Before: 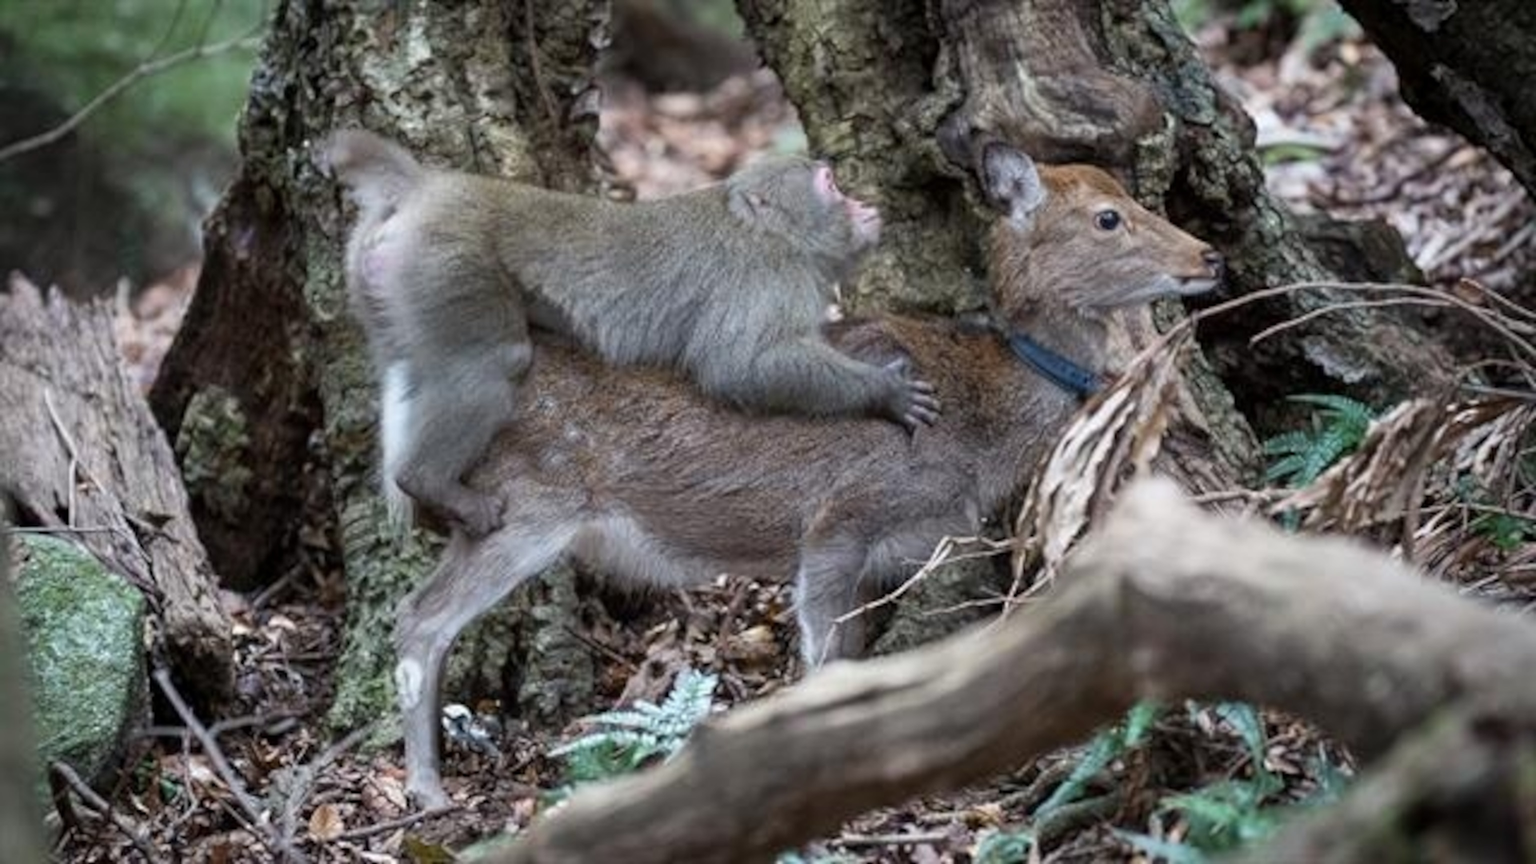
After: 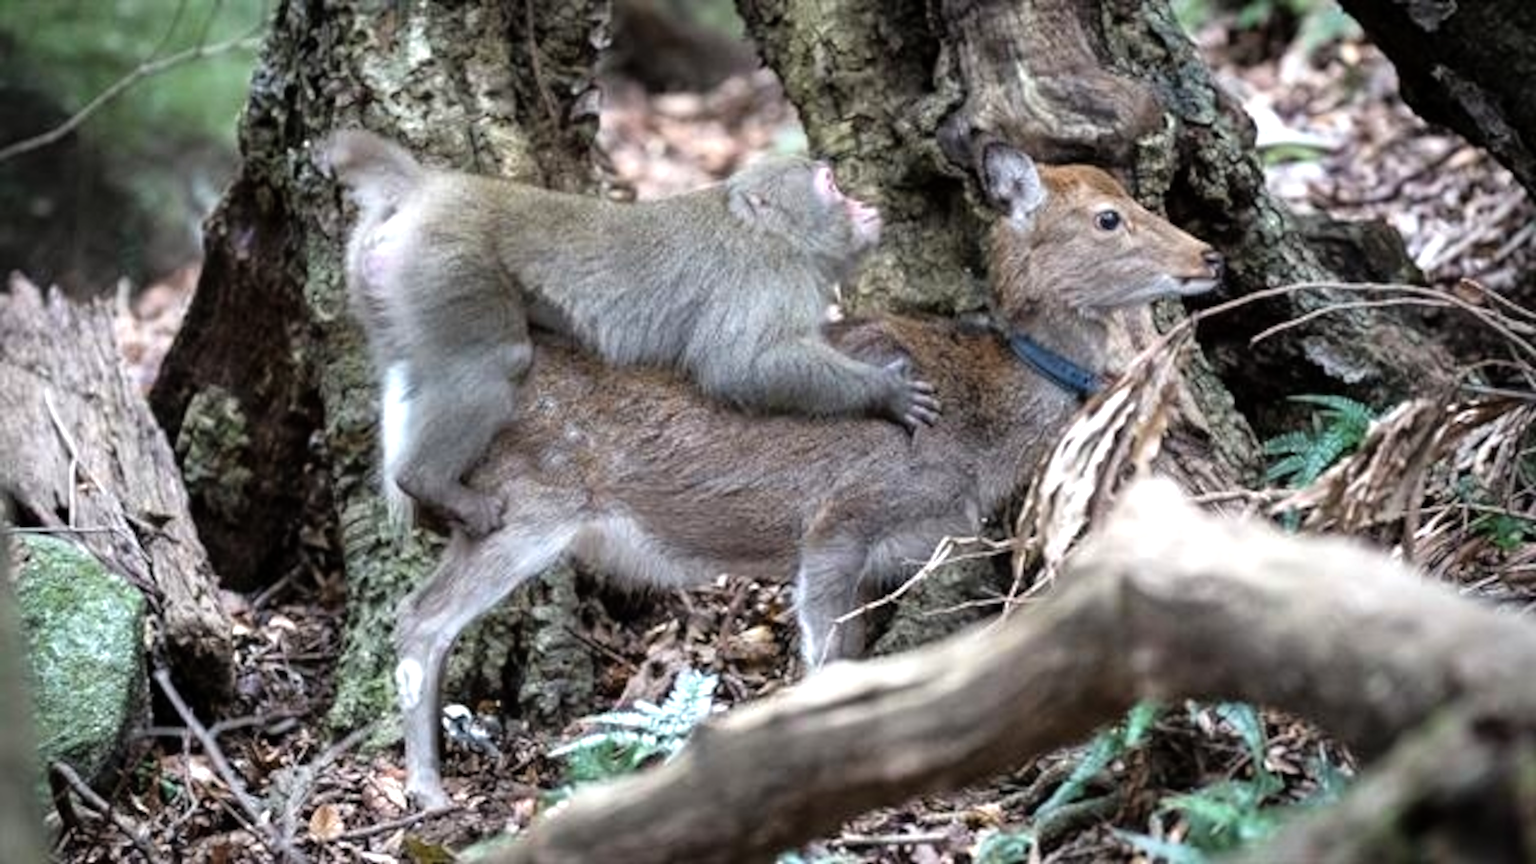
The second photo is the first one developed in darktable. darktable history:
tone equalizer: -8 EV -0.75 EV, -7 EV -0.719 EV, -6 EV -0.607 EV, -5 EV -0.422 EV, -3 EV 0.395 EV, -2 EV 0.6 EV, -1 EV 0.679 EV, +0 EV 0.754 EV
